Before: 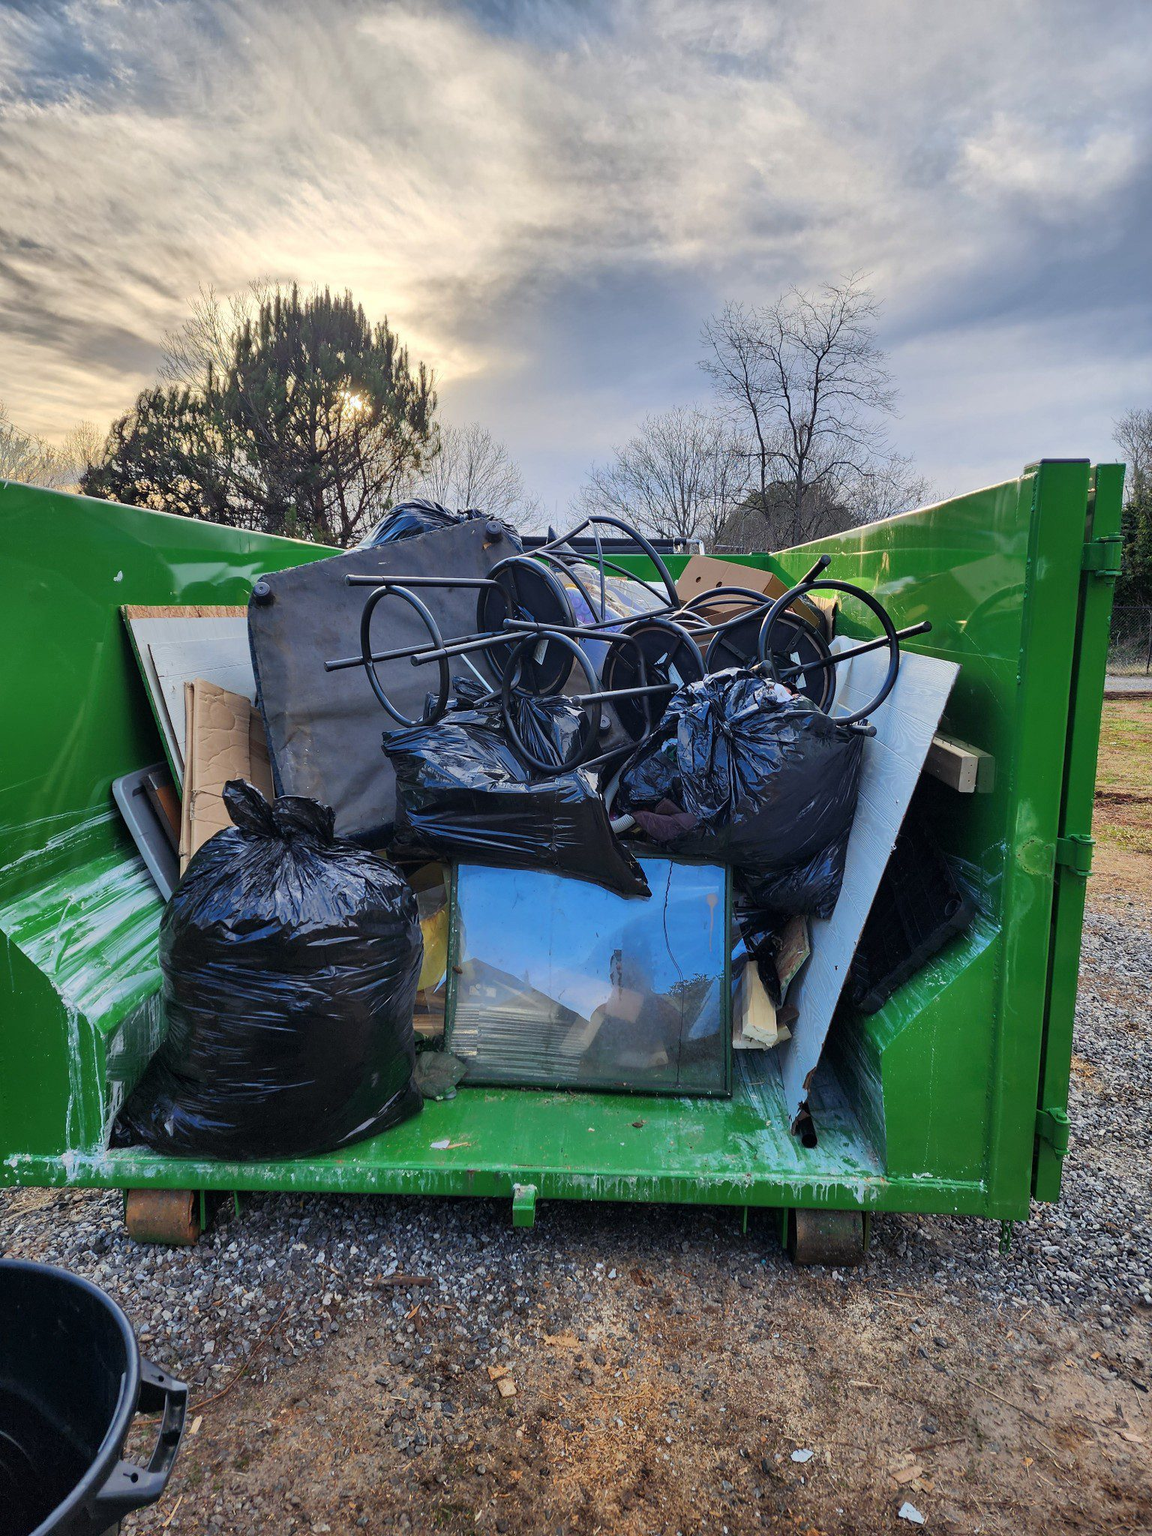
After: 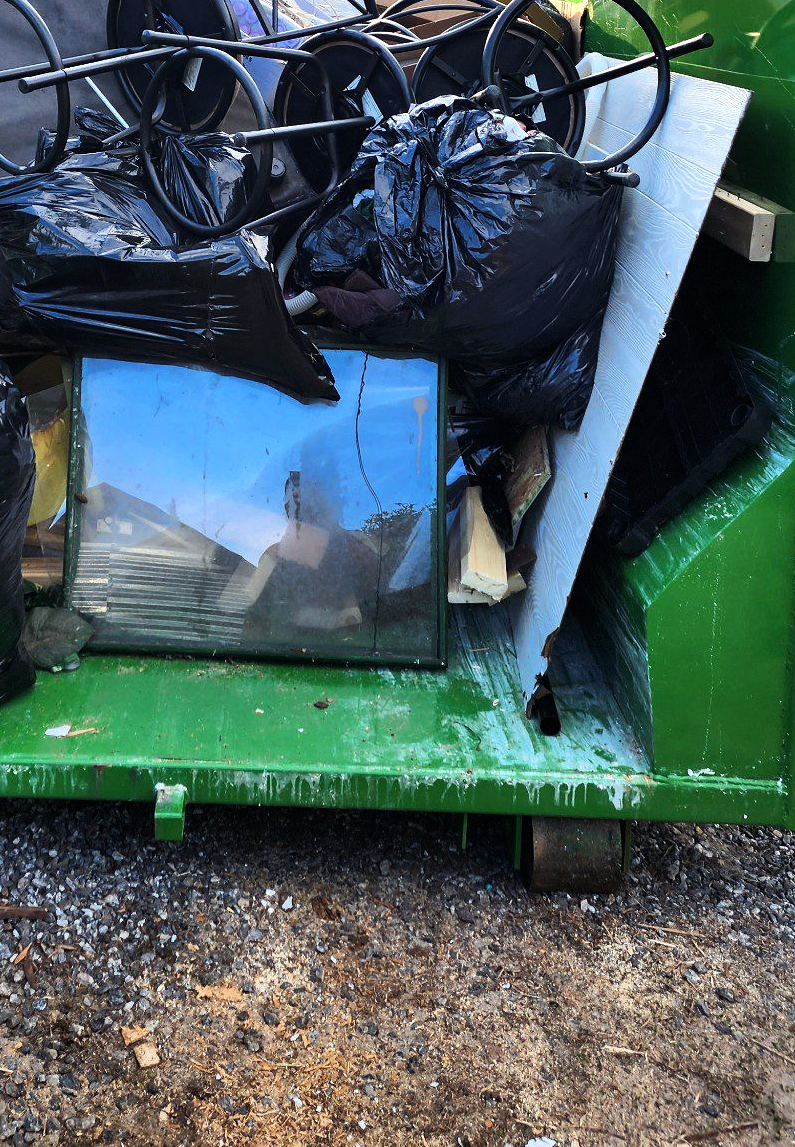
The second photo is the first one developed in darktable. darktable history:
tone equalizer: -8 EV -0.75 EV, -7 EV -0.7 EV, -6 EV -0.6 EV, -5 EV -0.4 EV, -3 EV 0.4 EV, -2 EV 0.6 EV, -1 EV 0.7 EV, +0 EV 0.75 EV, edges refinement/feathering 500, mask exposure compensation -1.57 EV, preserve details no
crop: left 34.479%, top 38.822%, right 13.718%, bottom 5.172%
exposure: compensate highlight preservation false
